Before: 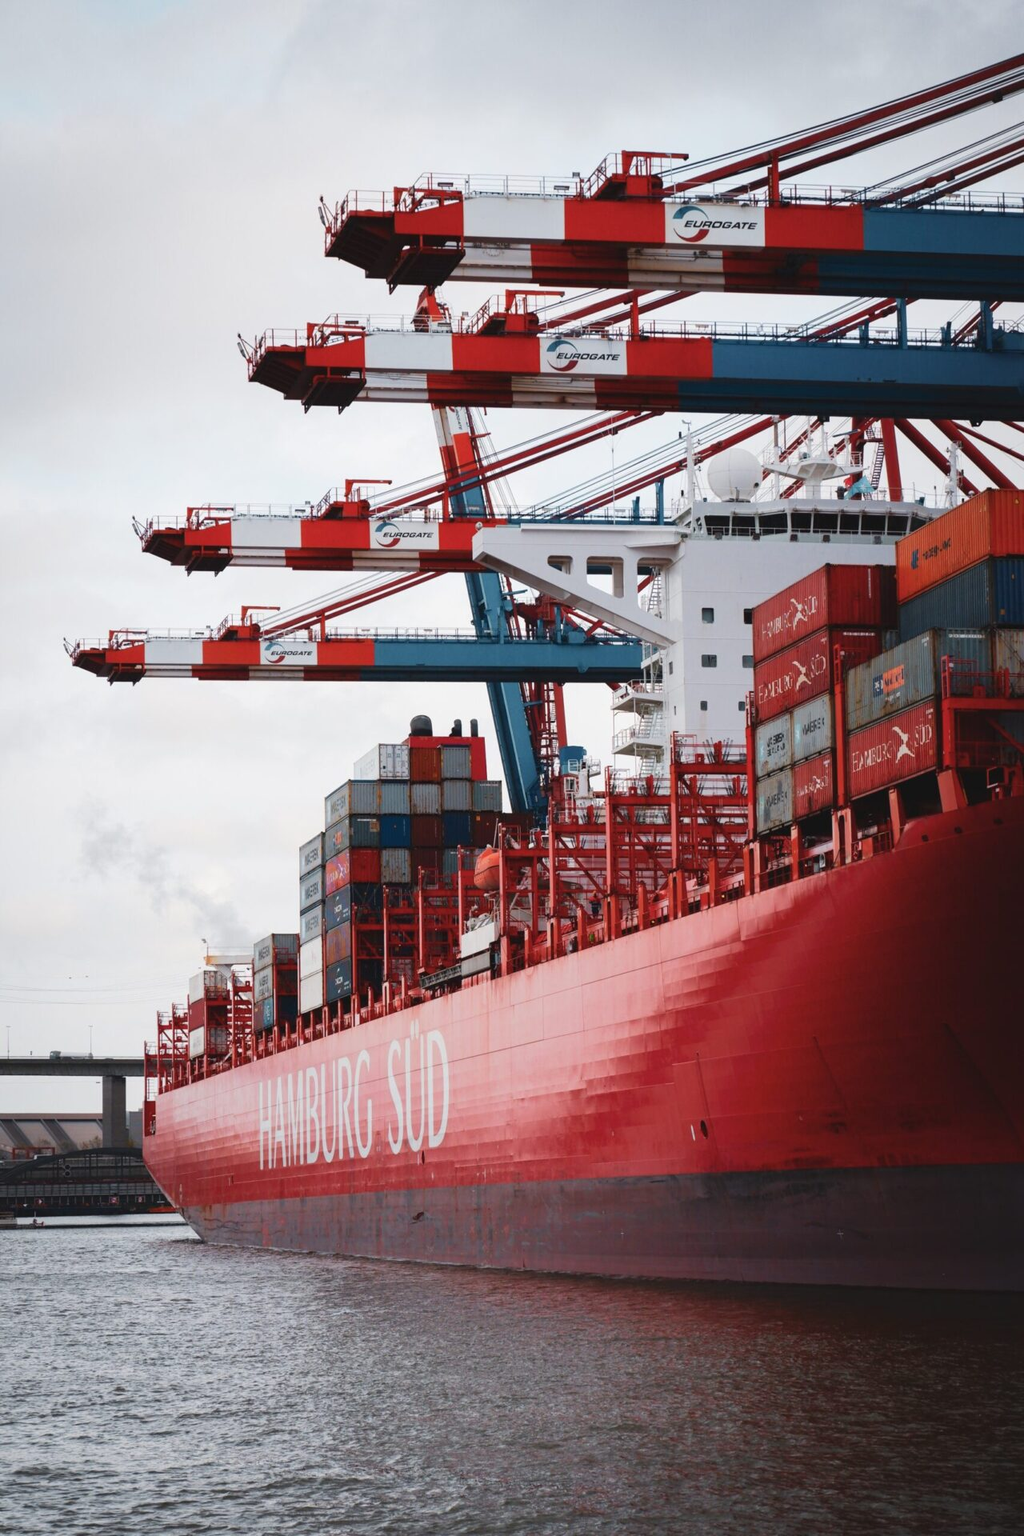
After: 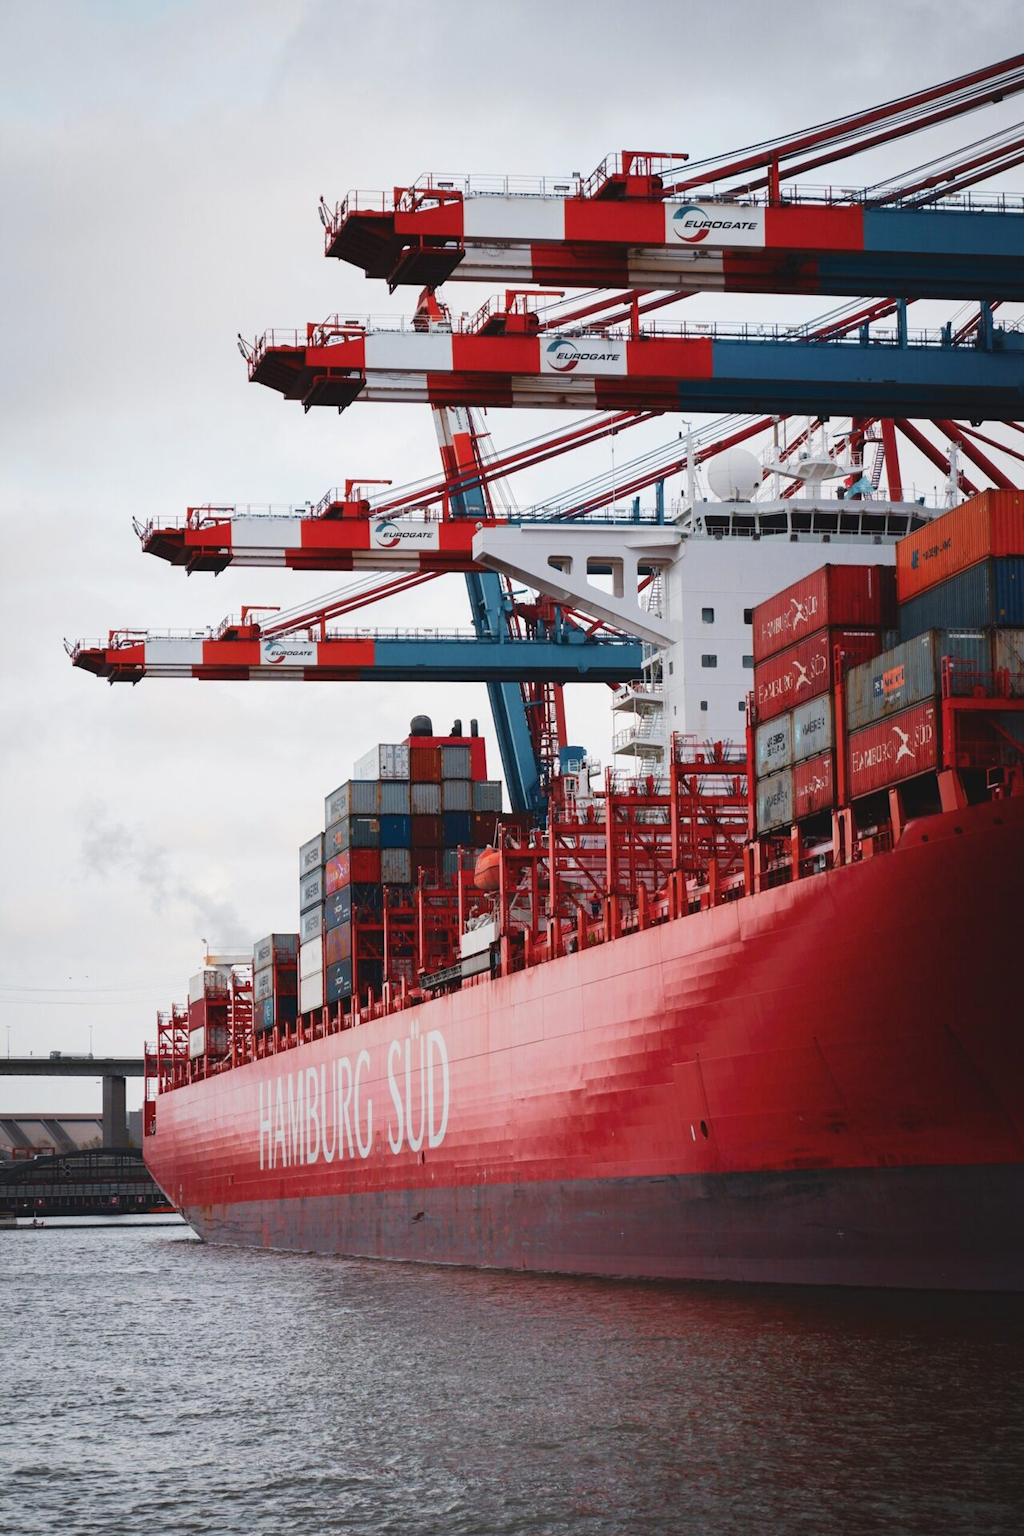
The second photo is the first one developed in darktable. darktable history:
contrast brightness saturation: contrast -0.02, brightness -0.01, saturation 0.03
color balance: on, module defaults
